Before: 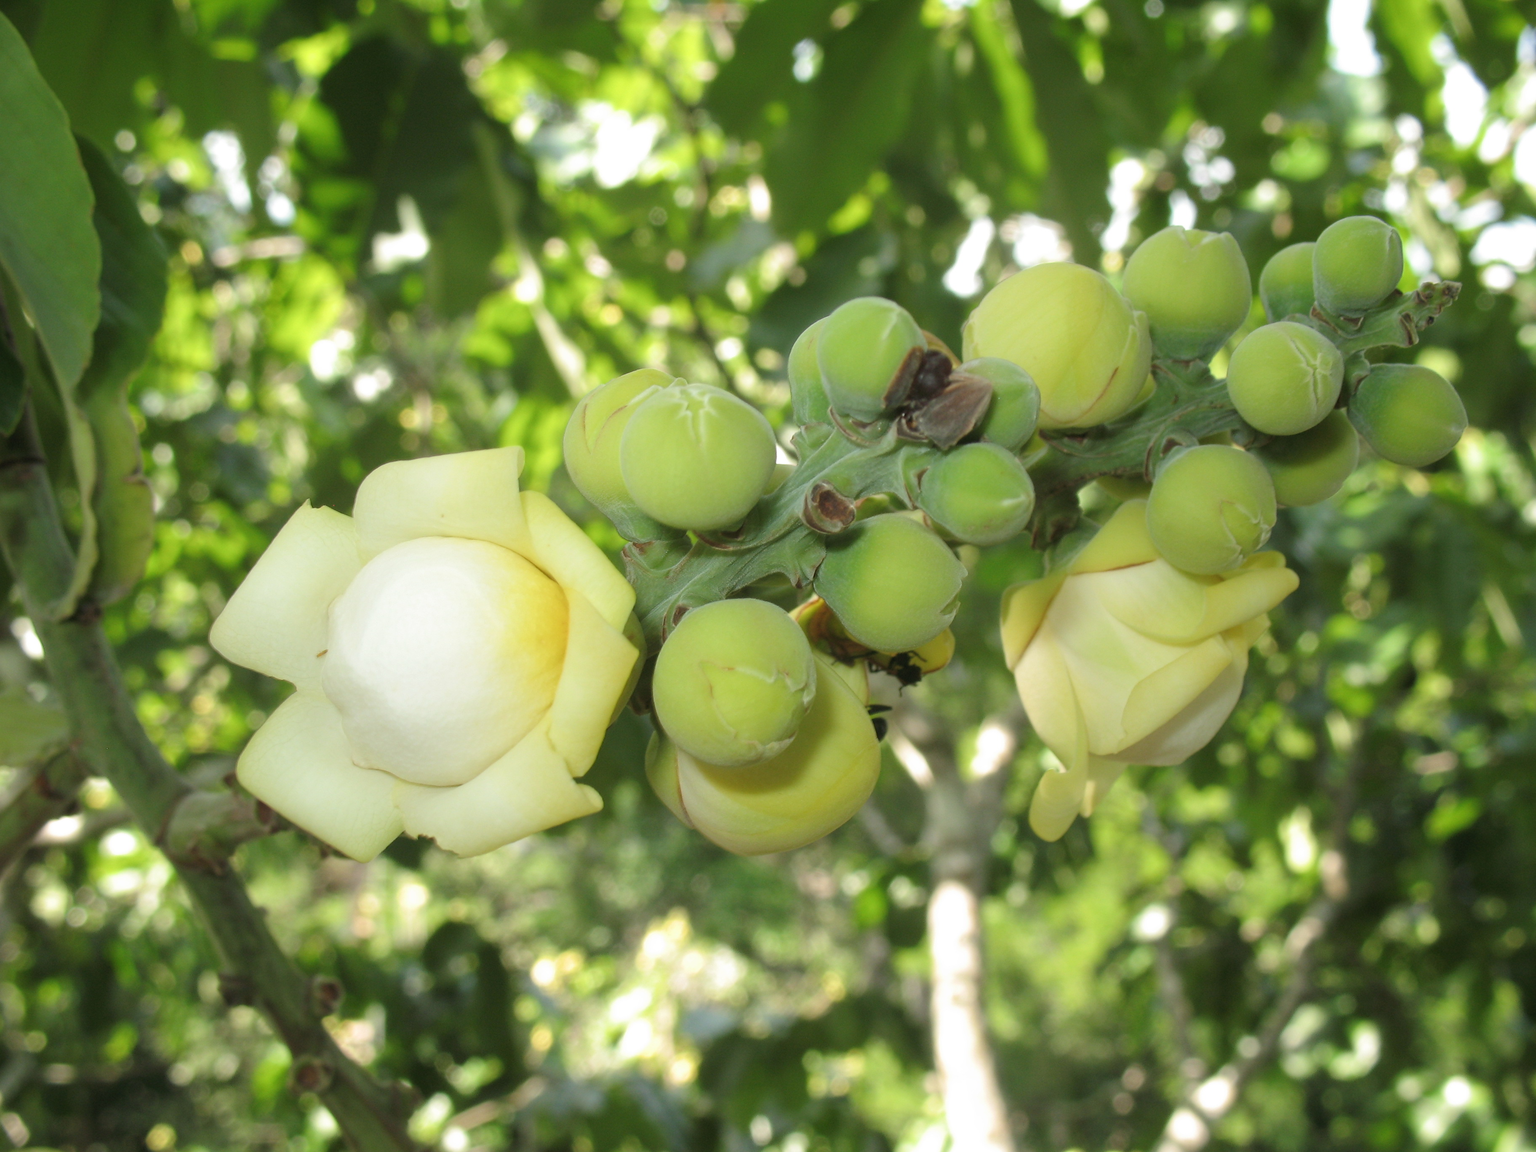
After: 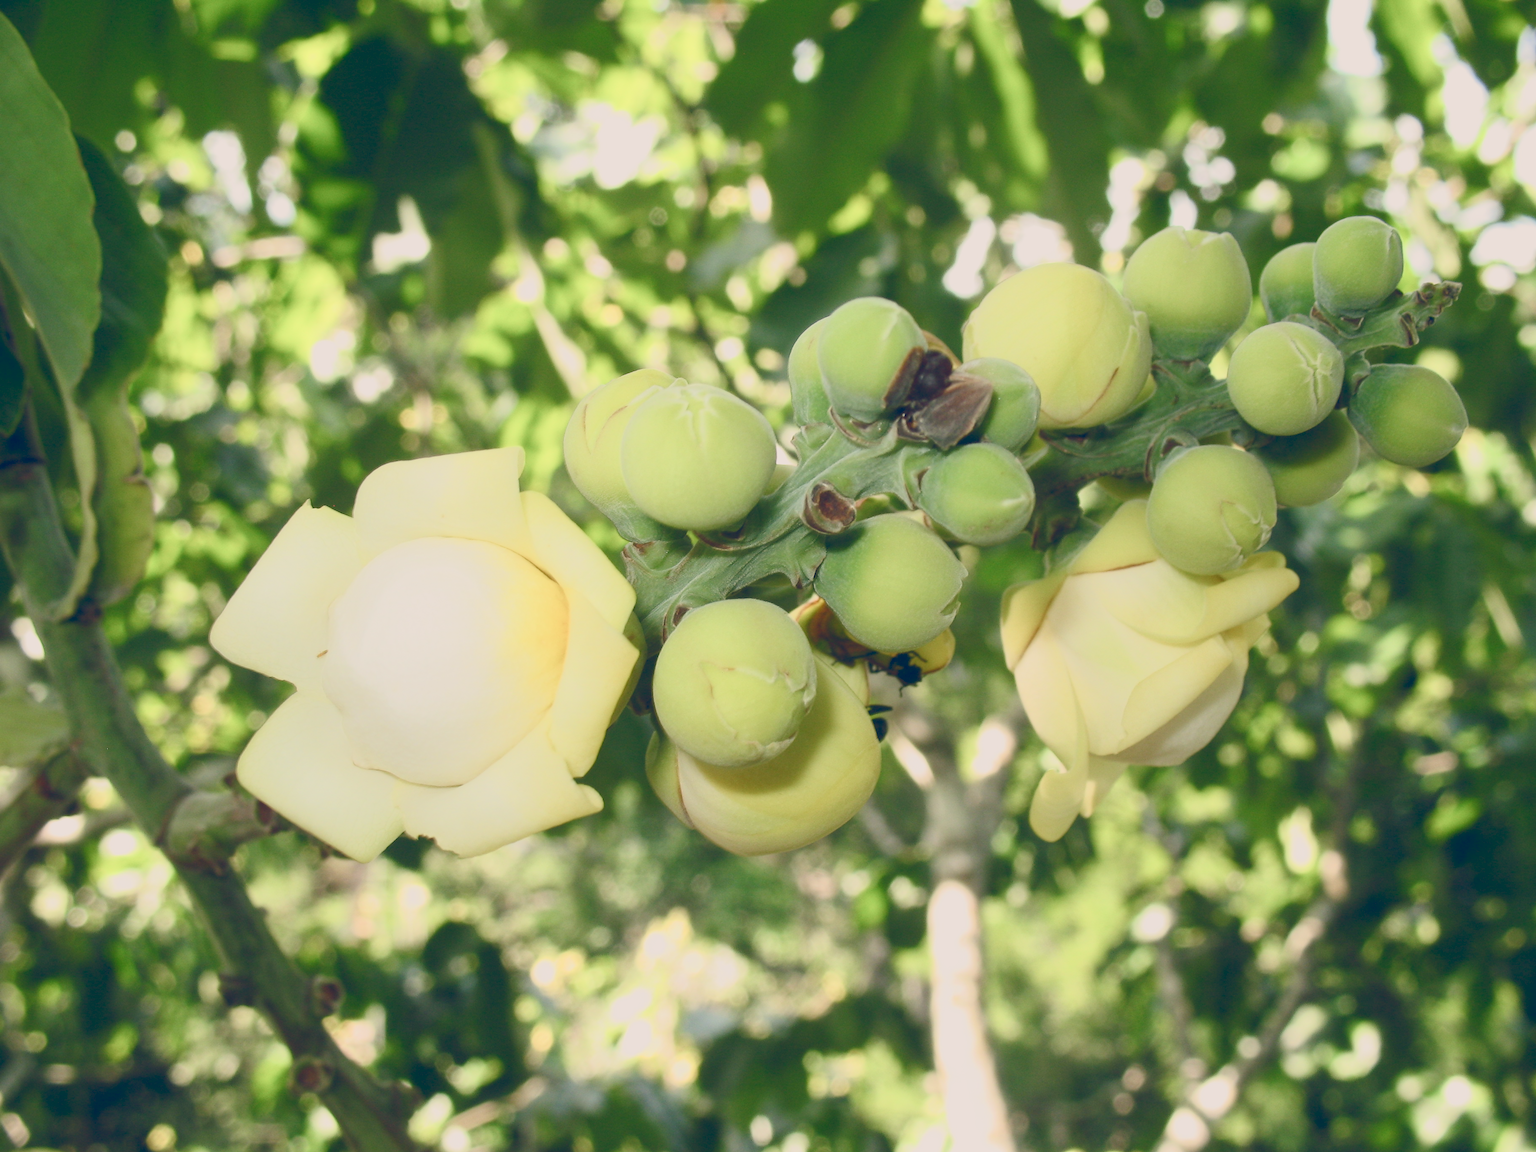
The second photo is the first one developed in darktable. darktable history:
color balance rgb: highlights gain › chroma 2.94%, highlights gain › hue 60.57°, global offset › chroma 0.25%, global offset › hue 256.52°, perceptual saturation grading › global saturation 20%, perceptual saturation grading › highlights -50%, perceptual saturation grading › shadows 30%, contrast 15%
exposure: black level correction 0.001, exposure 0.3 EV, compensate highlight preservation false
tone curve: curves: ch0 [(0, 0.148) (0.191, 0.225) (0.712, 0.695) (0.864, 0.797) (1, 0.839)]
